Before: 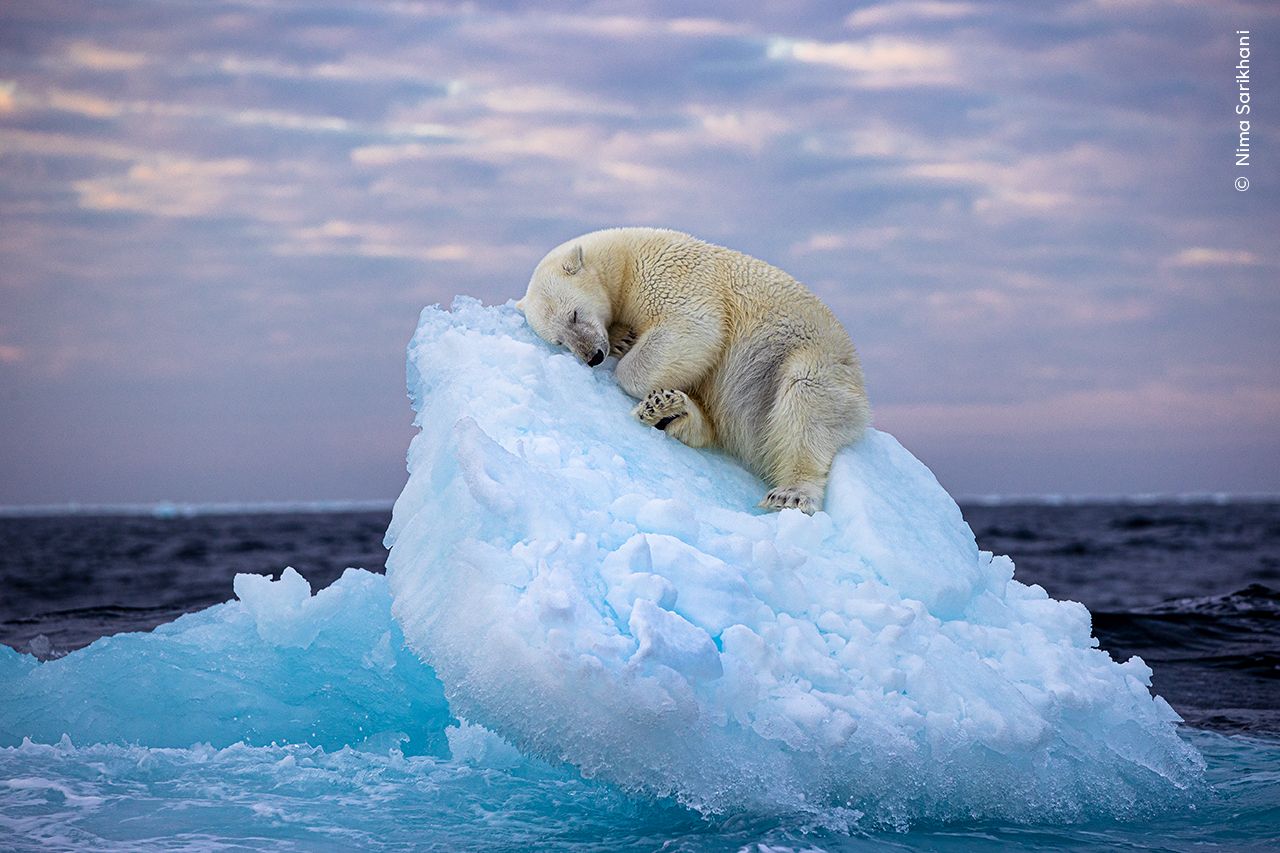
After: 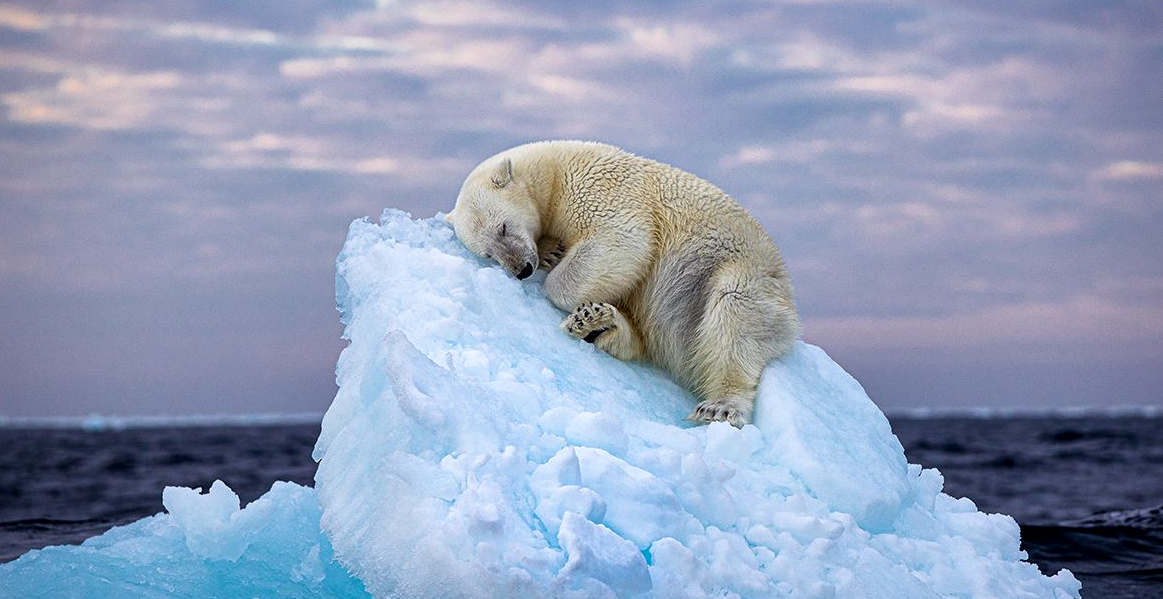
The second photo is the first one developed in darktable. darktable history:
crop: left 5.596%, top 10.314%, right 3.534%, bottom 19.395%
local contrast: mode bilateral grid, contrast 20, coarseness 50, detail 132%, midtone range 0.2
